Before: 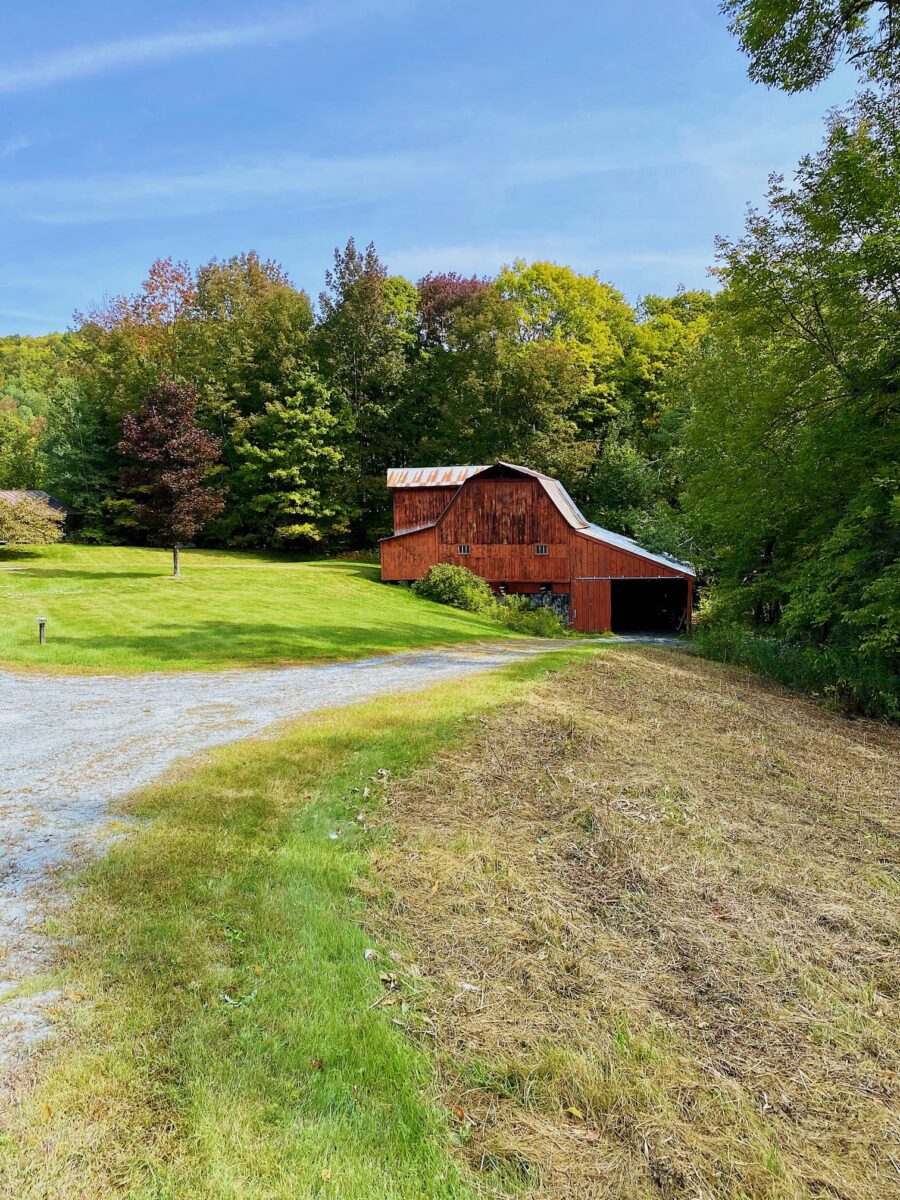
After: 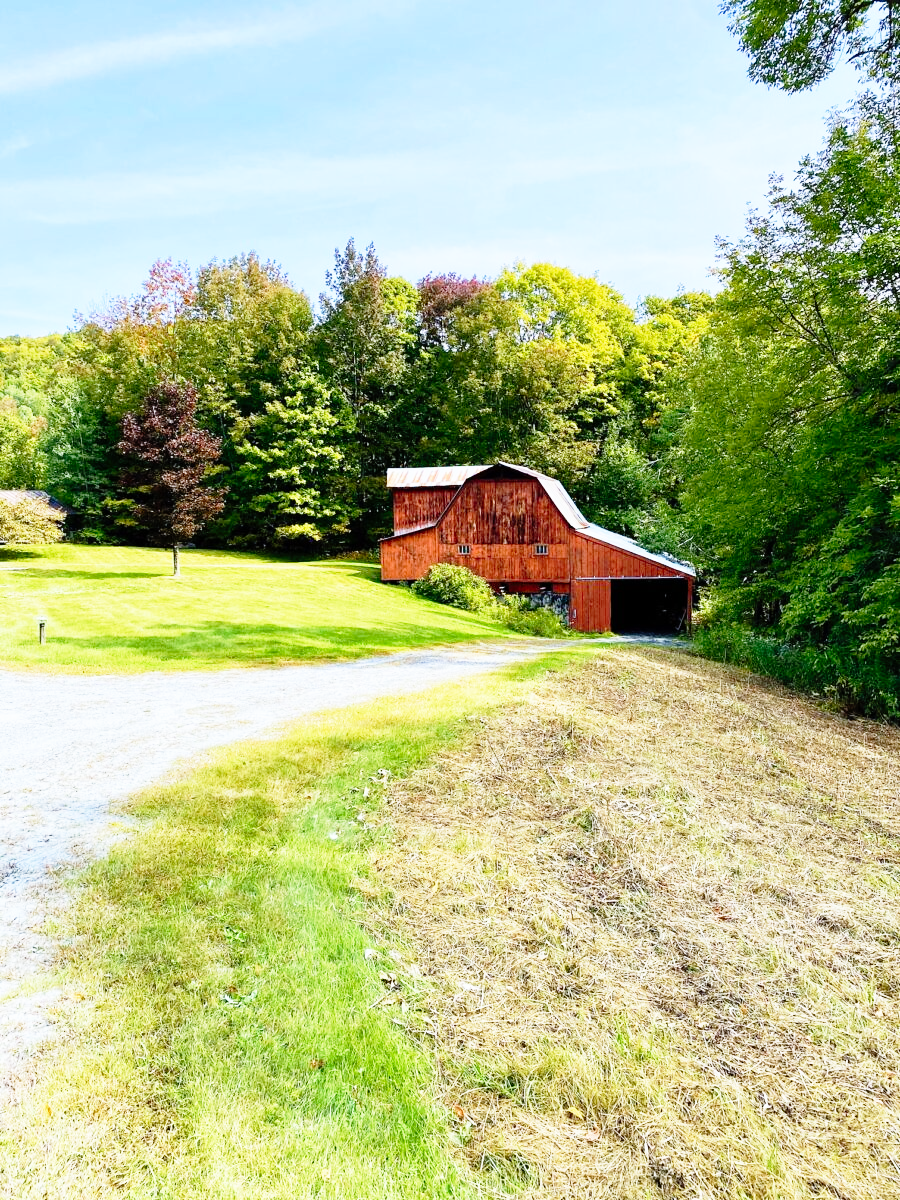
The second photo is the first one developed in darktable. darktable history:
base curve: curves: ch0 [(0, 0) (0.012, 0.01) (0.073, 0.168) (0.31, 0.711) (0.645, 0.957) (1, 1)], preserve colors none
white balance: red 0.967, blue 1.049
